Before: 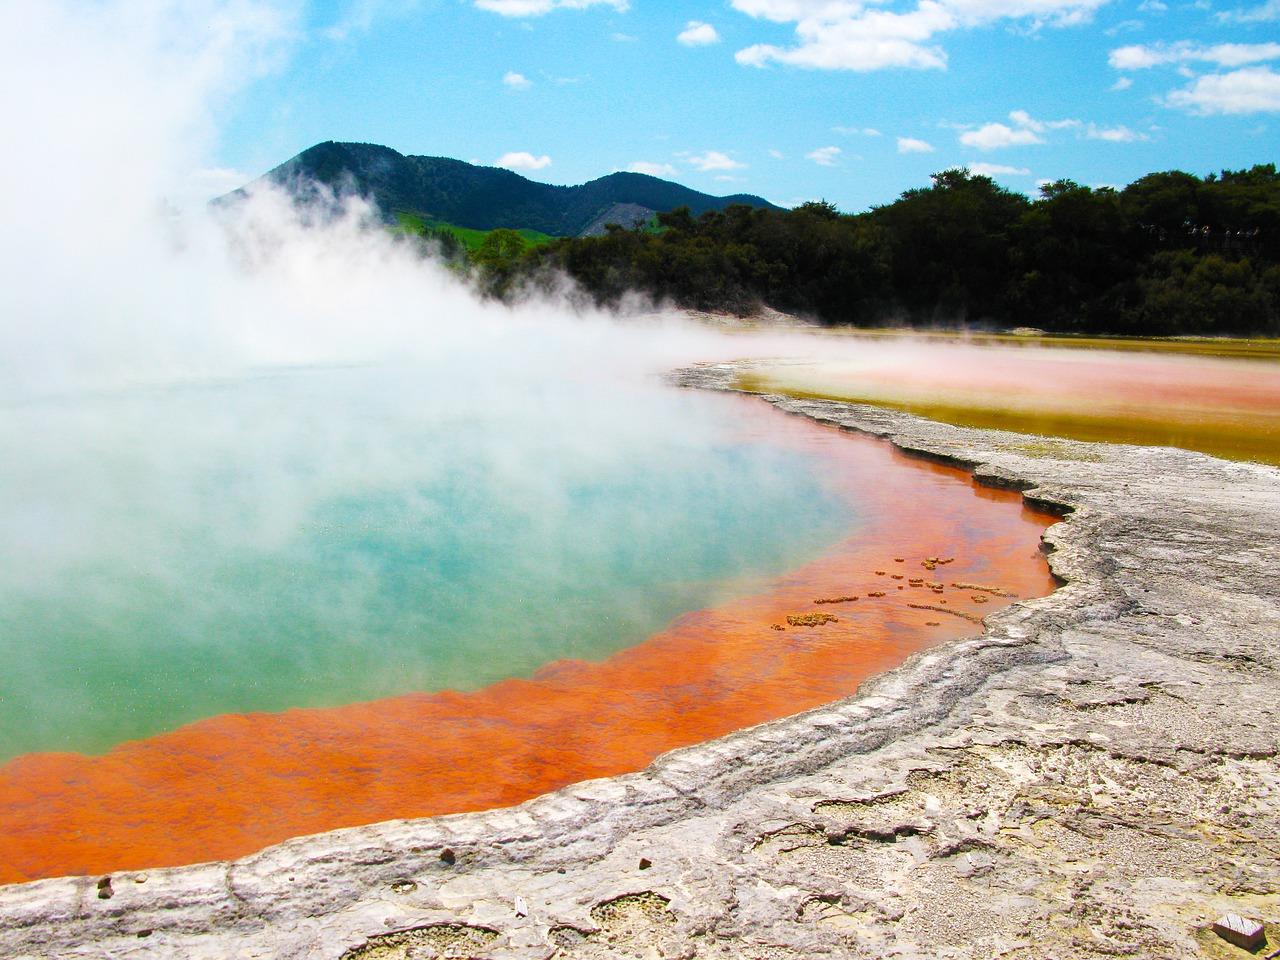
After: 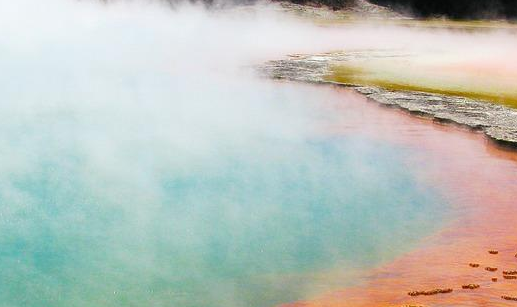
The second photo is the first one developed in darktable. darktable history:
white balance: emerald 1
crop: left 31.751%, top 32.172%, right 27.8%, bottom 35.83%
